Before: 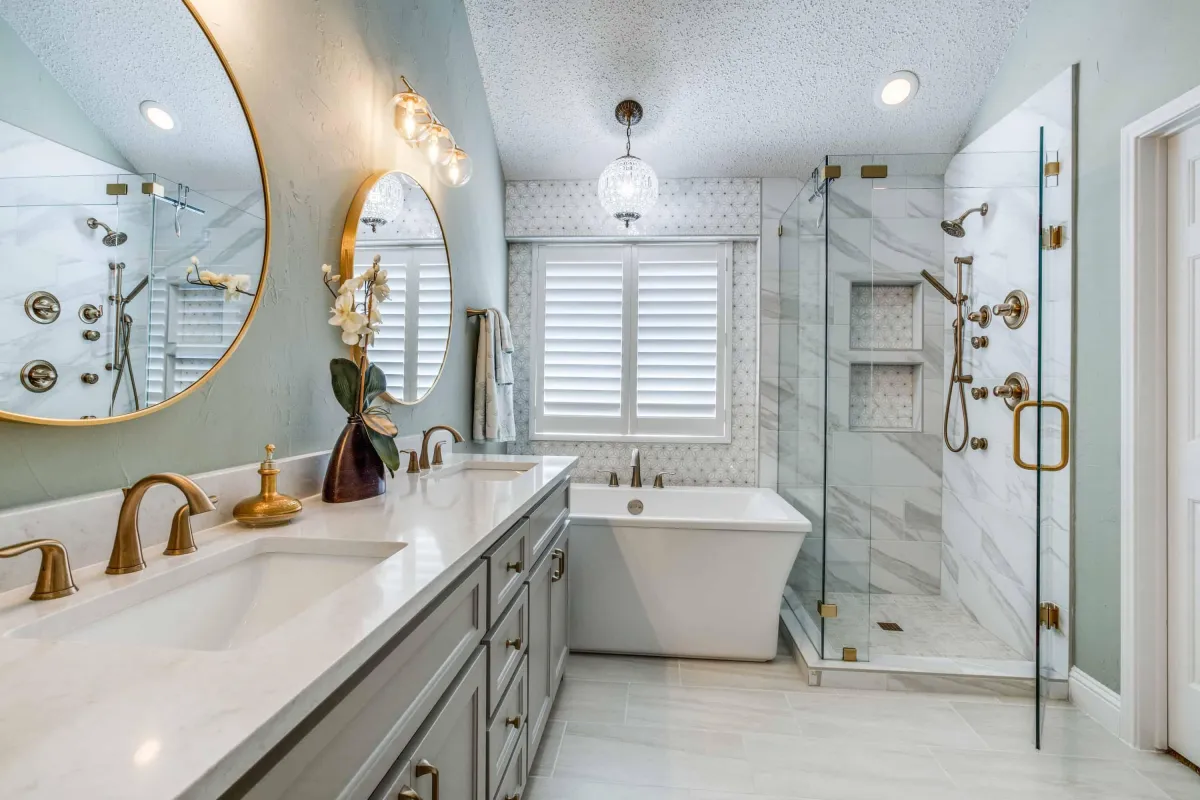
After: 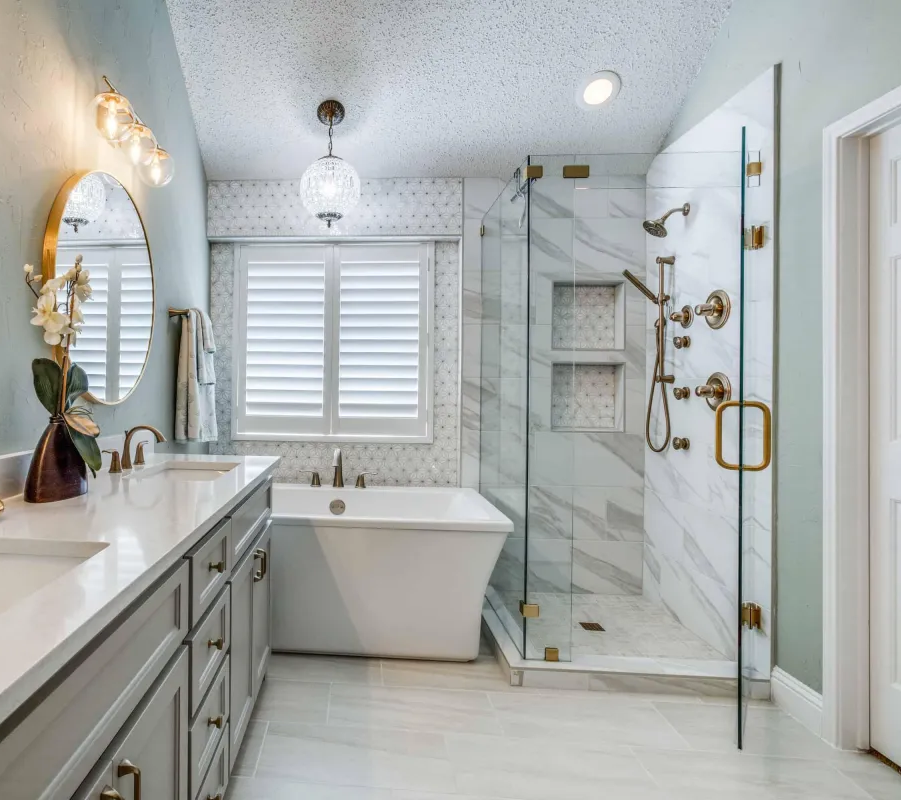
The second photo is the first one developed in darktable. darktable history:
crop and rotate: left 24.865%
